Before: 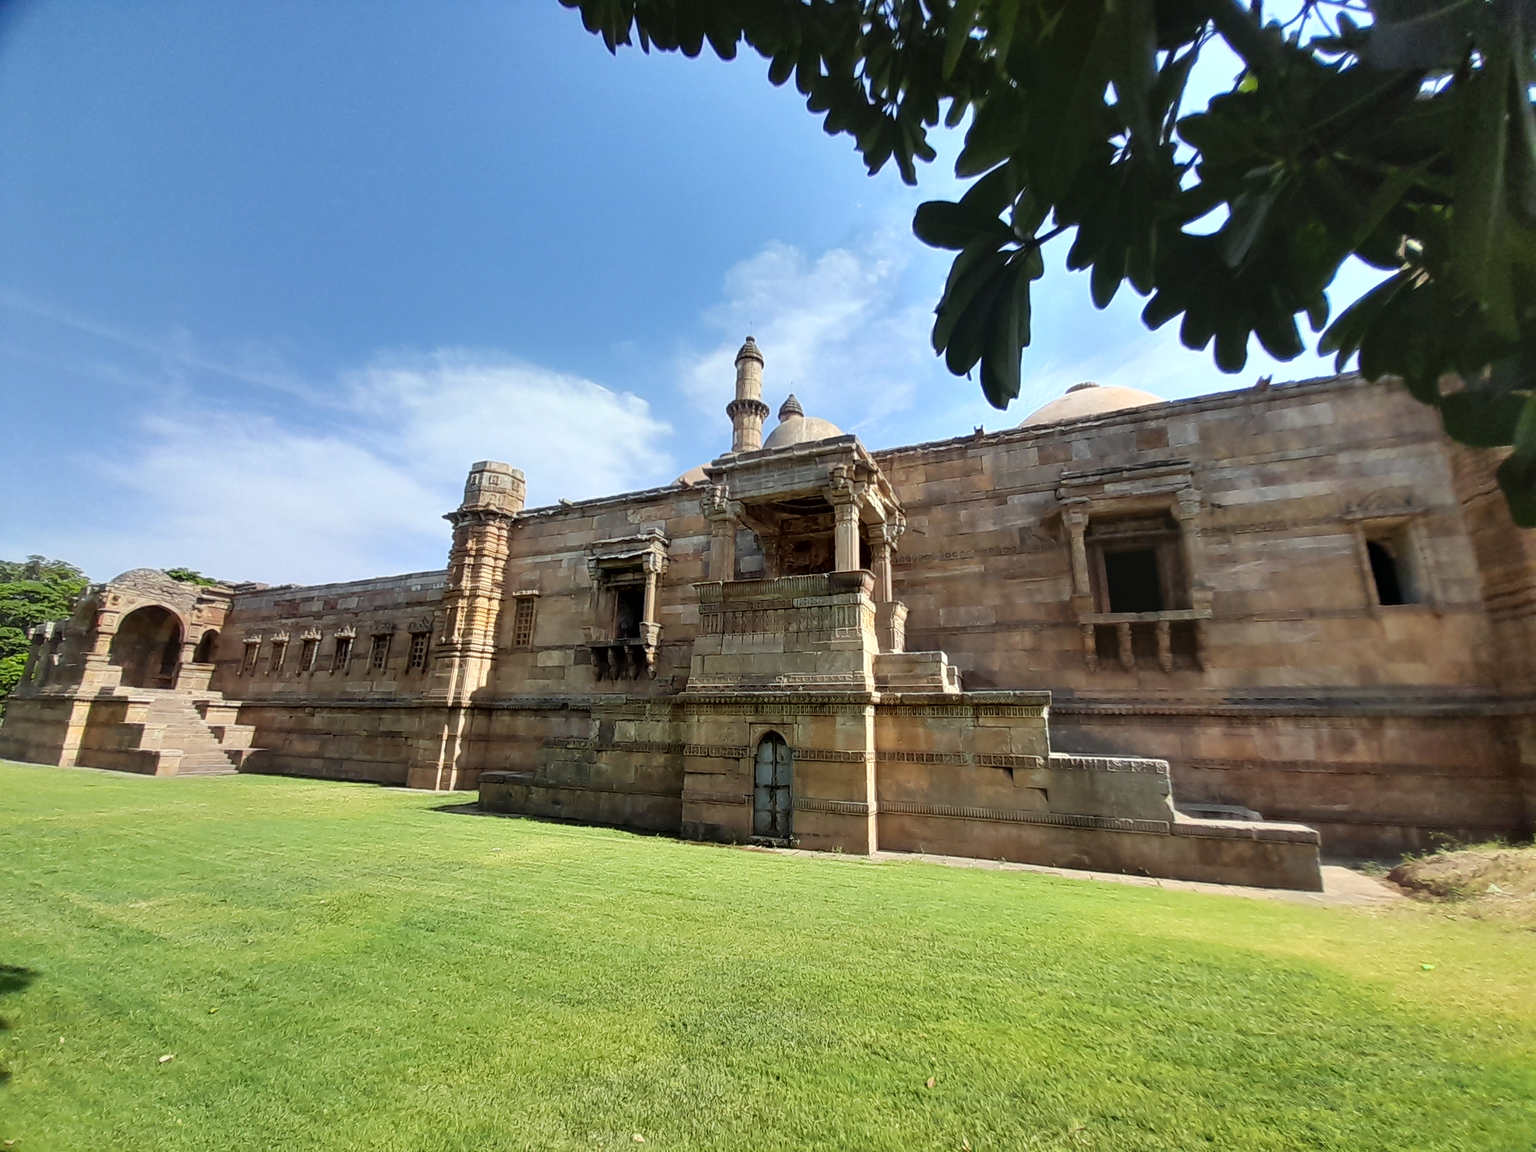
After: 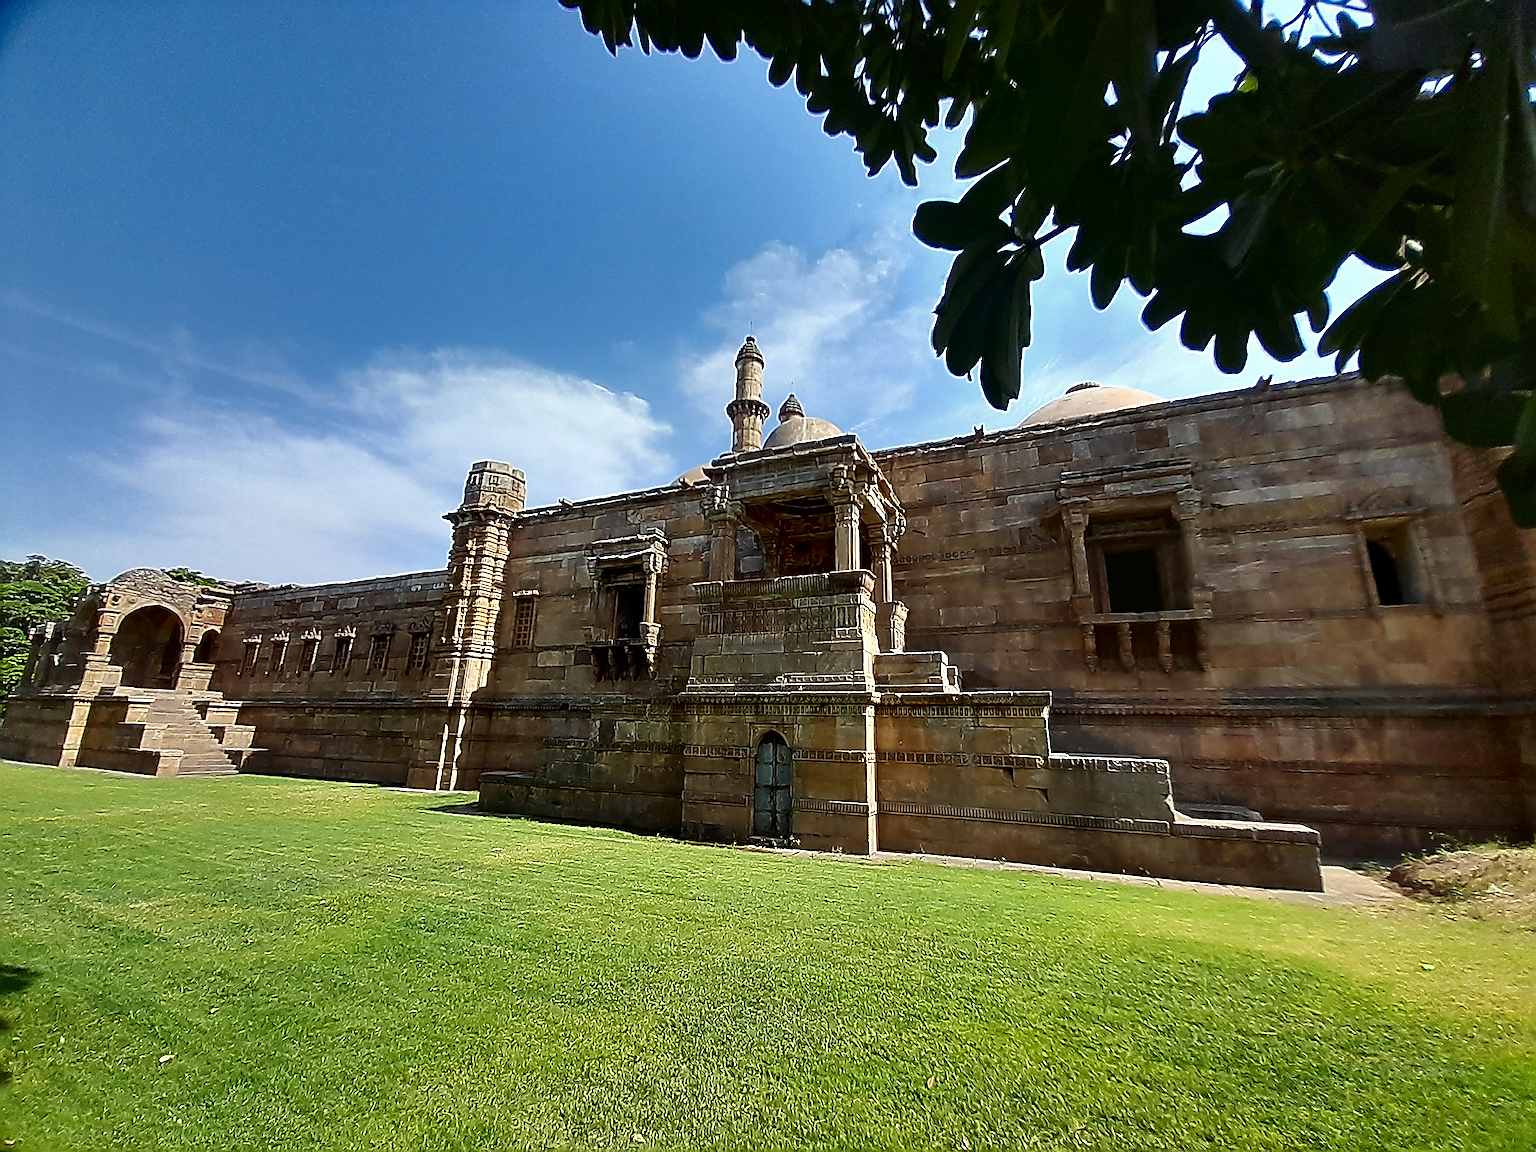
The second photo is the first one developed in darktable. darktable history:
sharpen: amount 1.847
contrast brightness saturation: brightness -0.21, saturation 0.079
